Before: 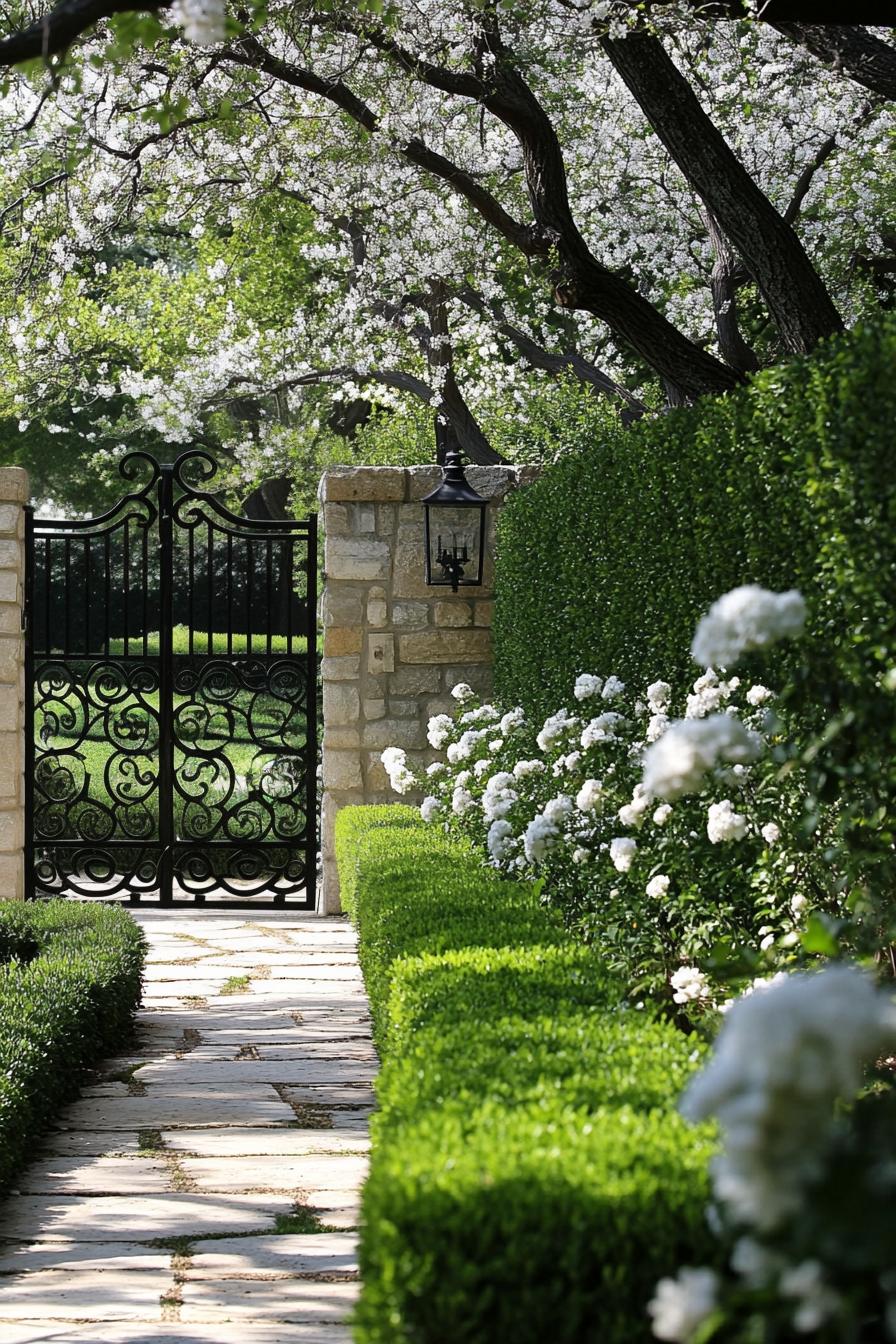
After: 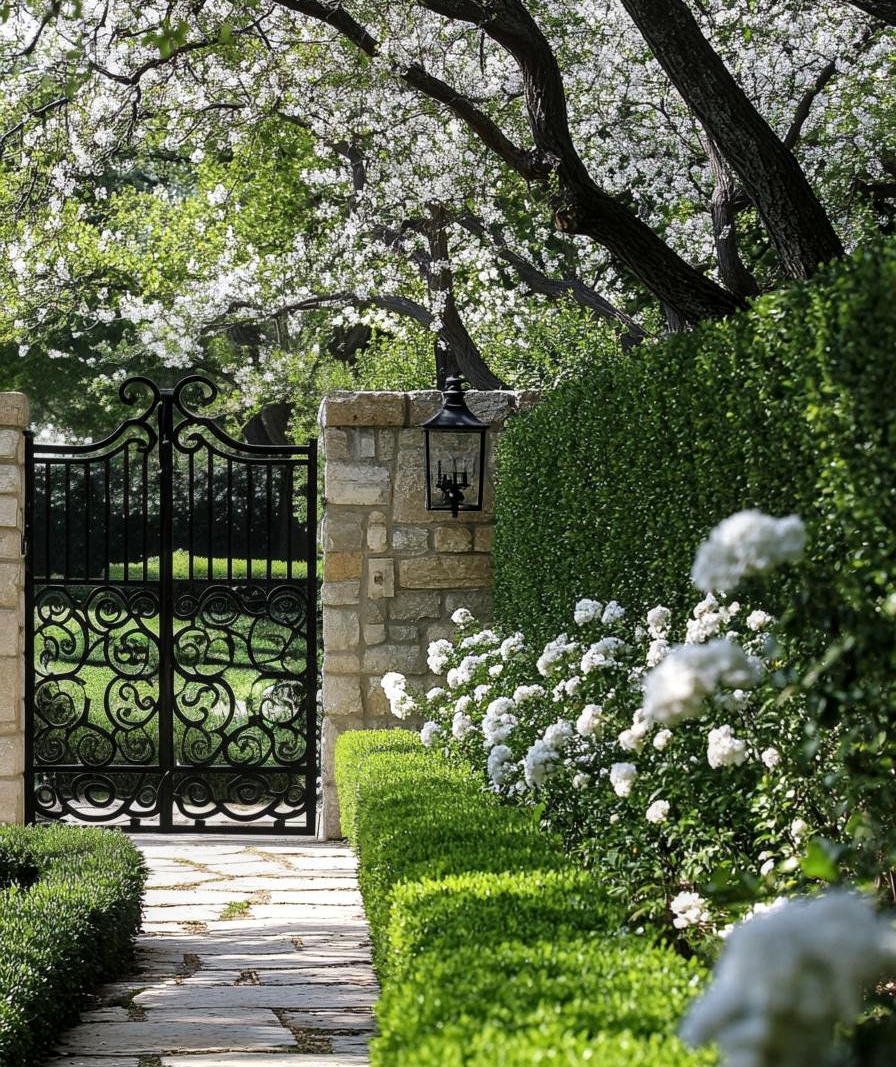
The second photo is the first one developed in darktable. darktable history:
local contrast: on, module defaults
crop and rotate: top 5.649%, bottom 14.902%
